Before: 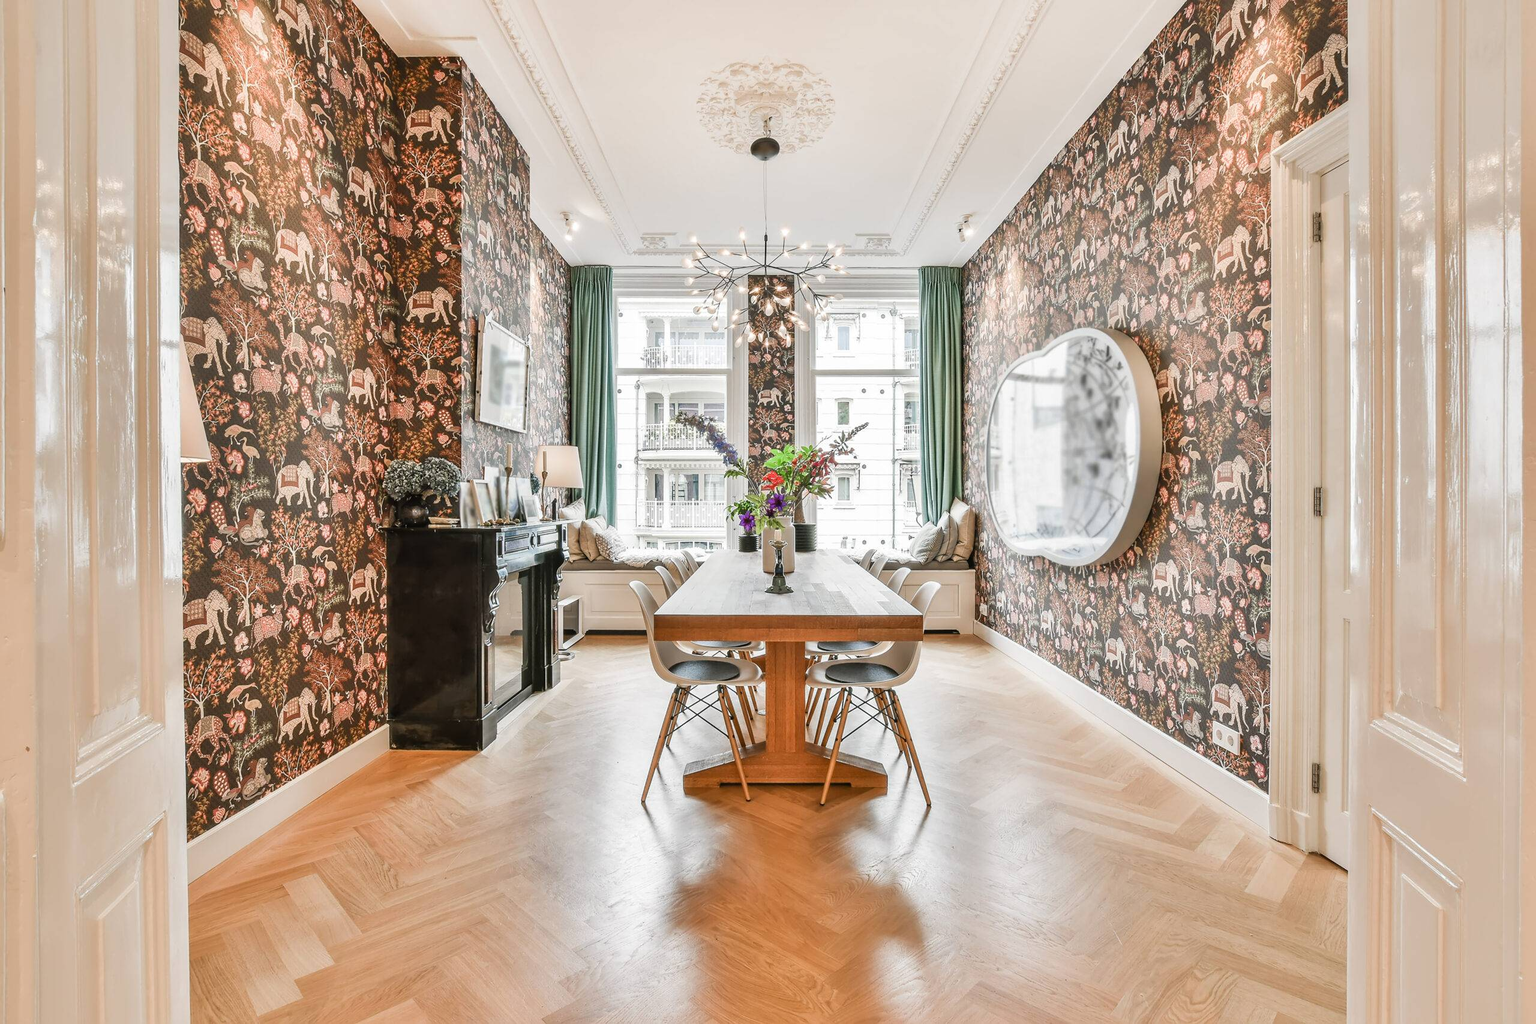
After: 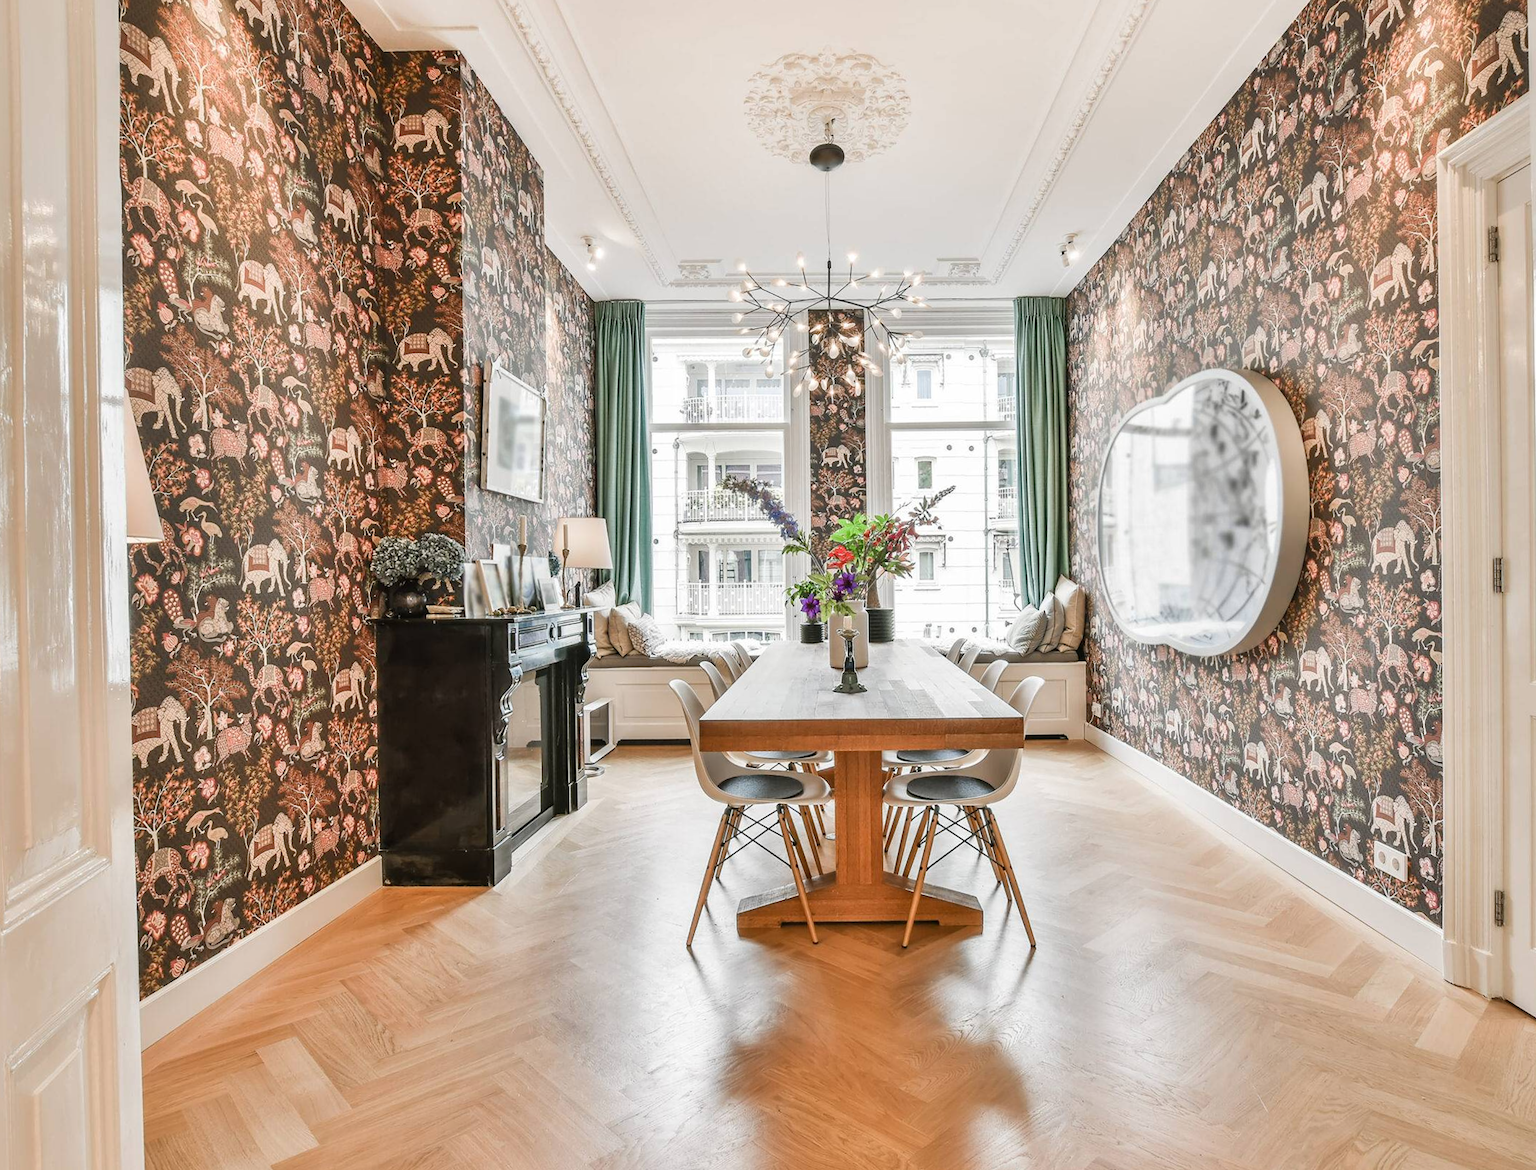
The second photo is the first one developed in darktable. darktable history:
color correction: highlights b* 0.005, saturation 0.985
crop and rotate: angle 0.635°, left 4.168%, top 1.04%, right 11.463%, bottom 2.565%
